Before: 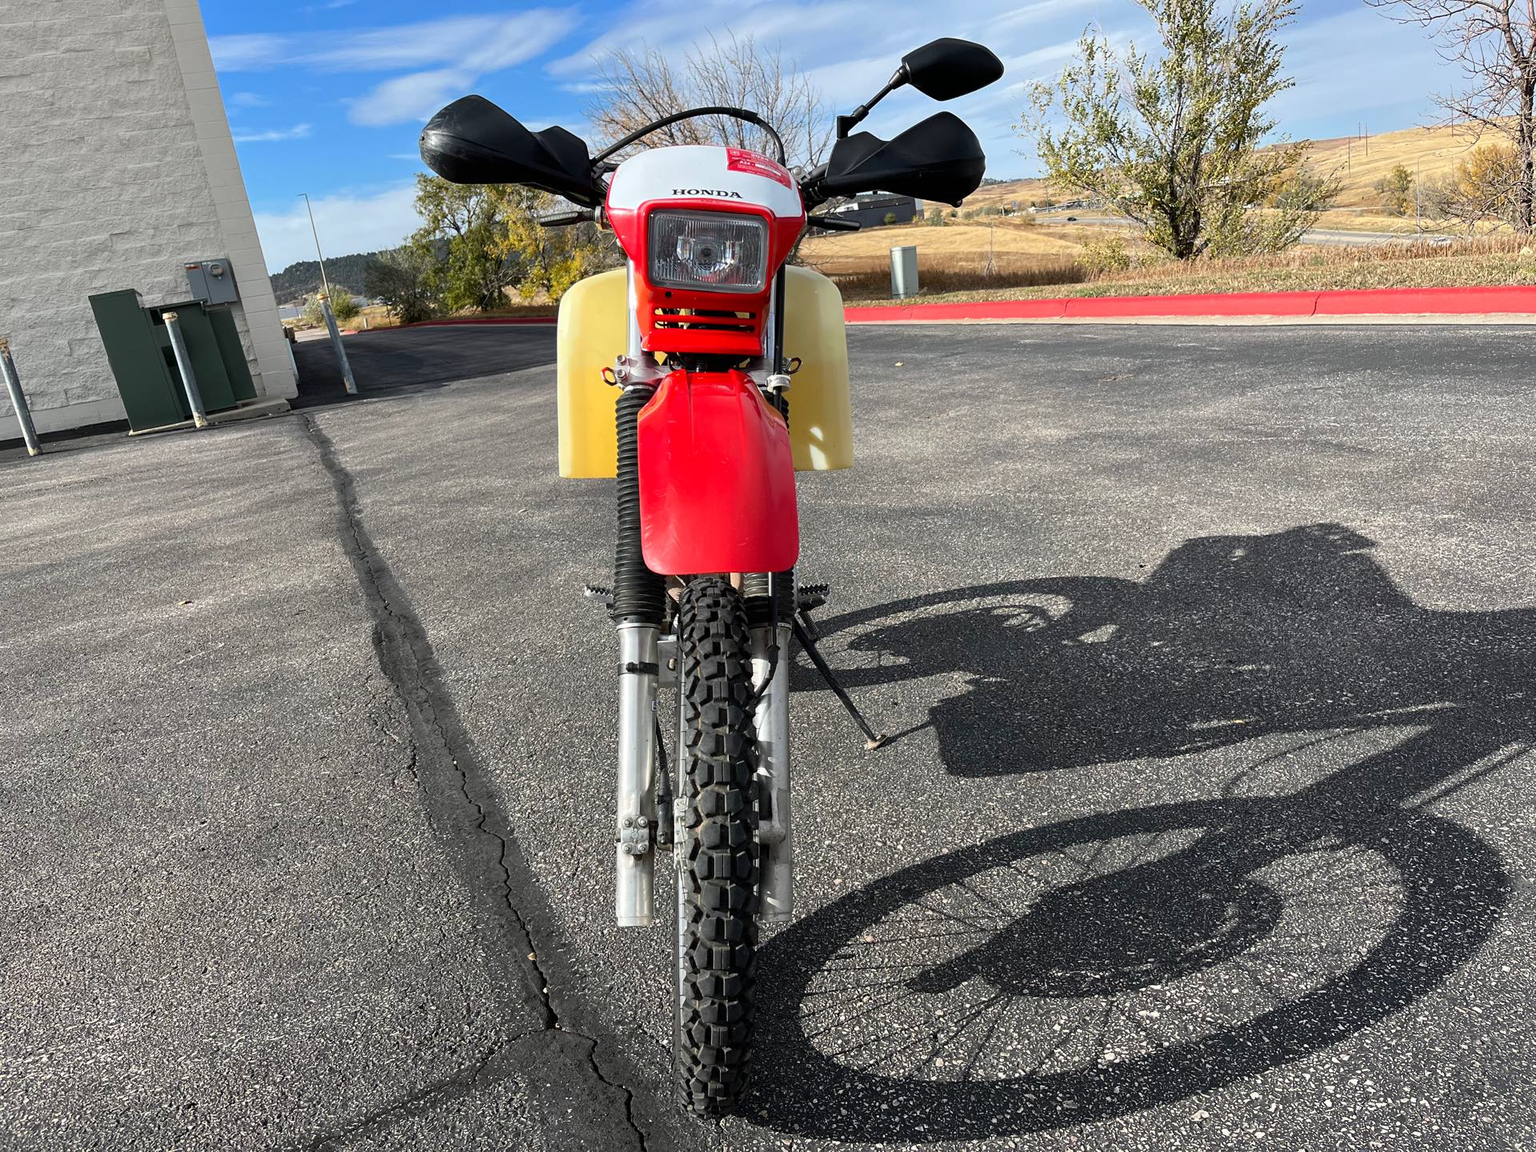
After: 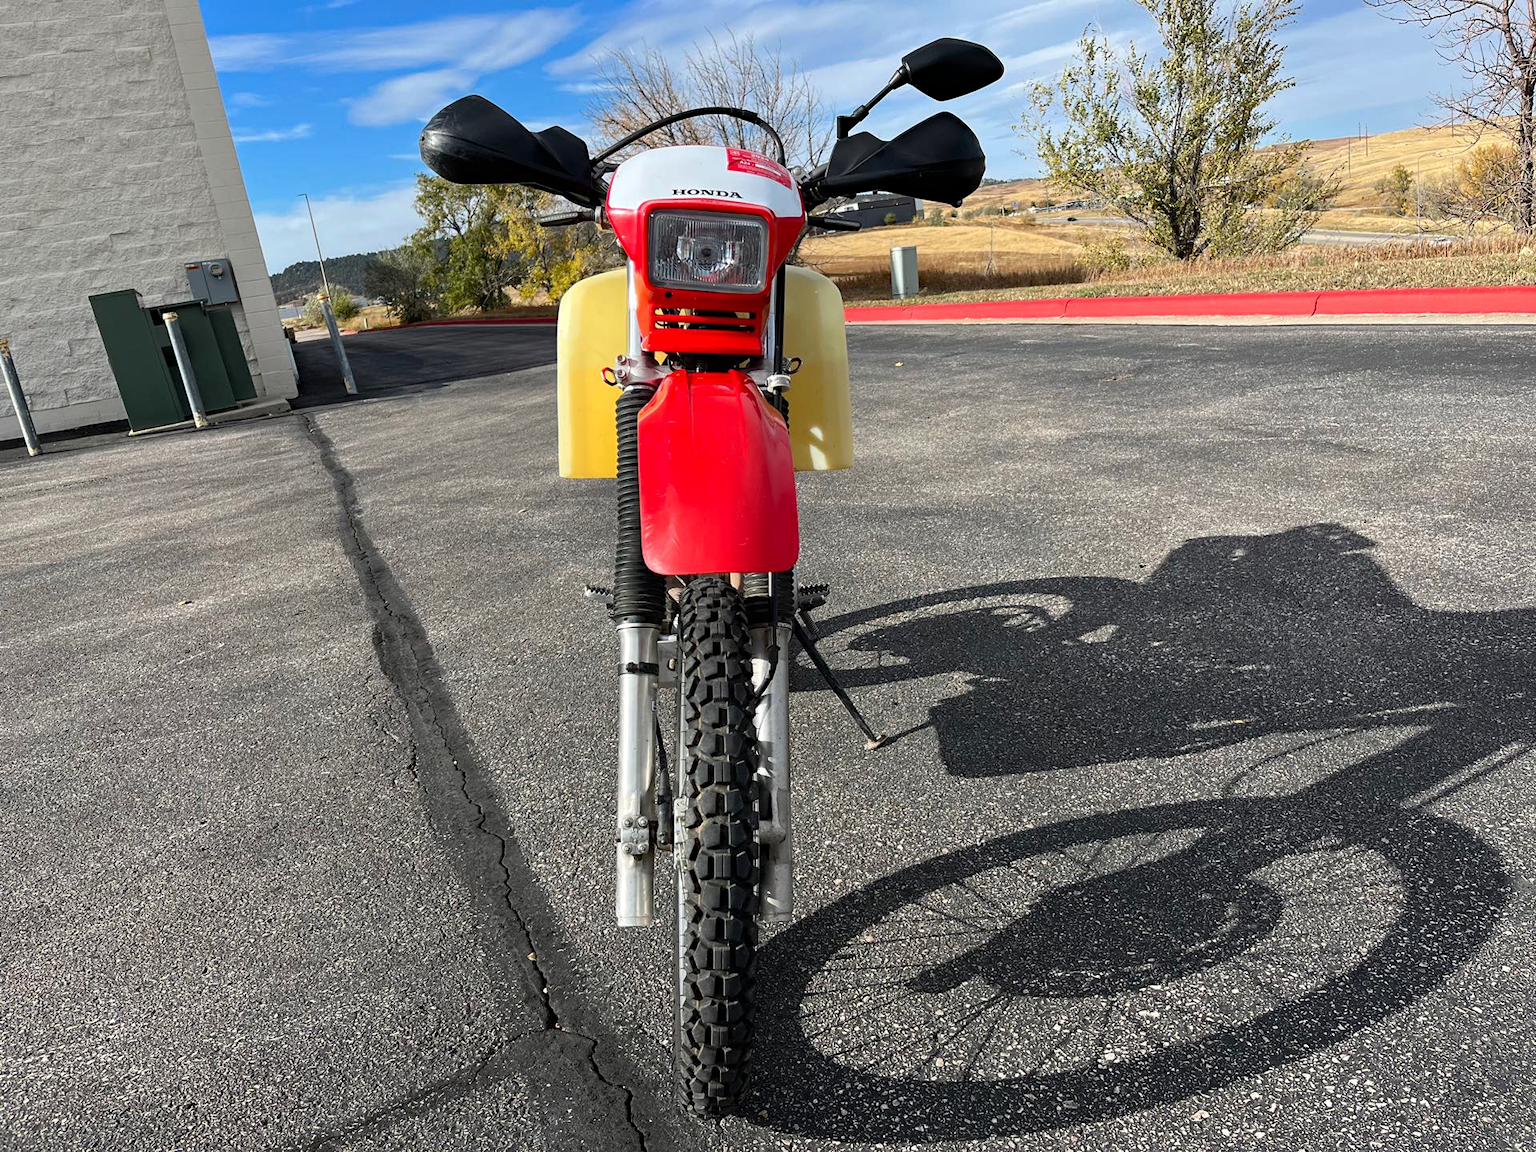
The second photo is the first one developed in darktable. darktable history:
haze removal: compatibility mode true, adaptive false
levels: levels [0, 0.498, 0.996]
